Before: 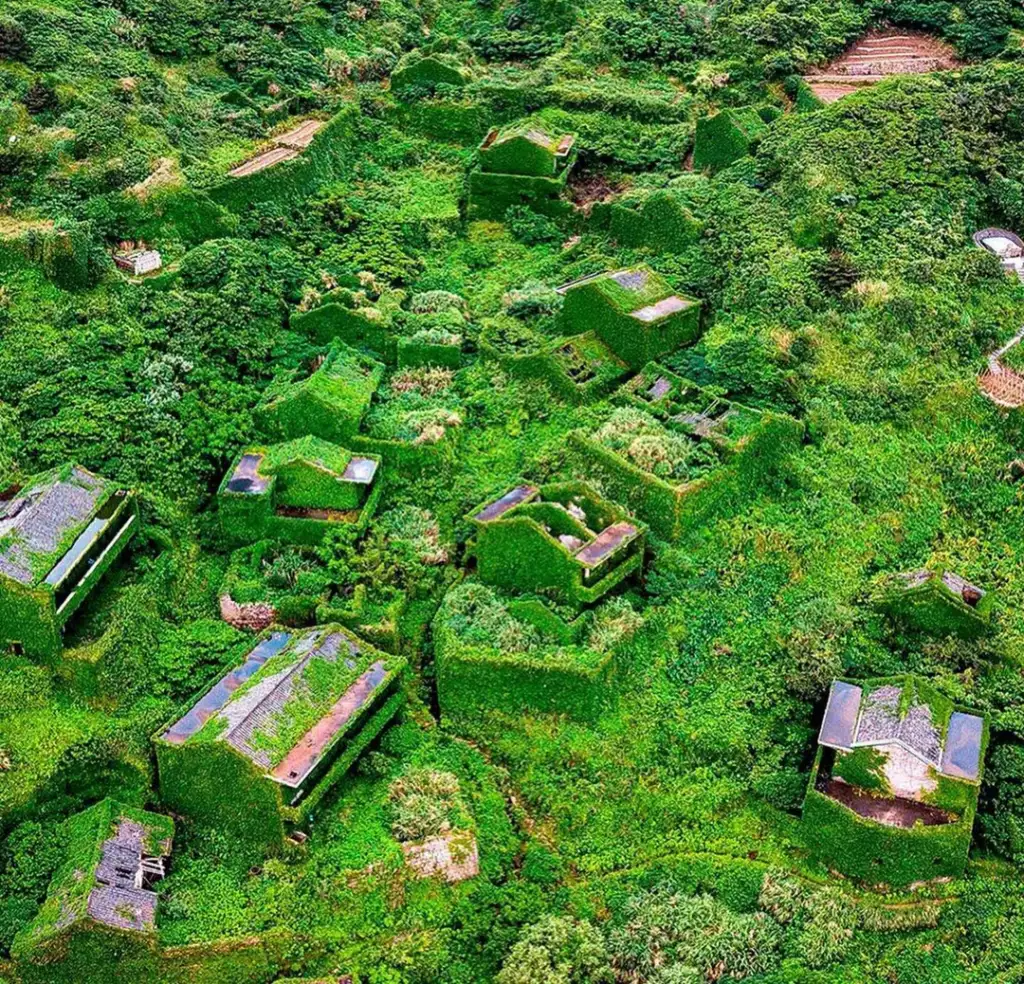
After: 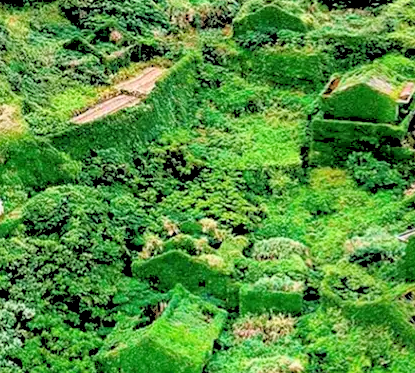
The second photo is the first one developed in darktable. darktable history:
crop: left 15.452%, top 5.459%, right 43.956%, bottom 56.62%
rgb levels: levels [[0.027, 0.429, 0.996], [0, 0.5, 1], [0, 0.5, 1]]
tone equalizer: on, module defaults
